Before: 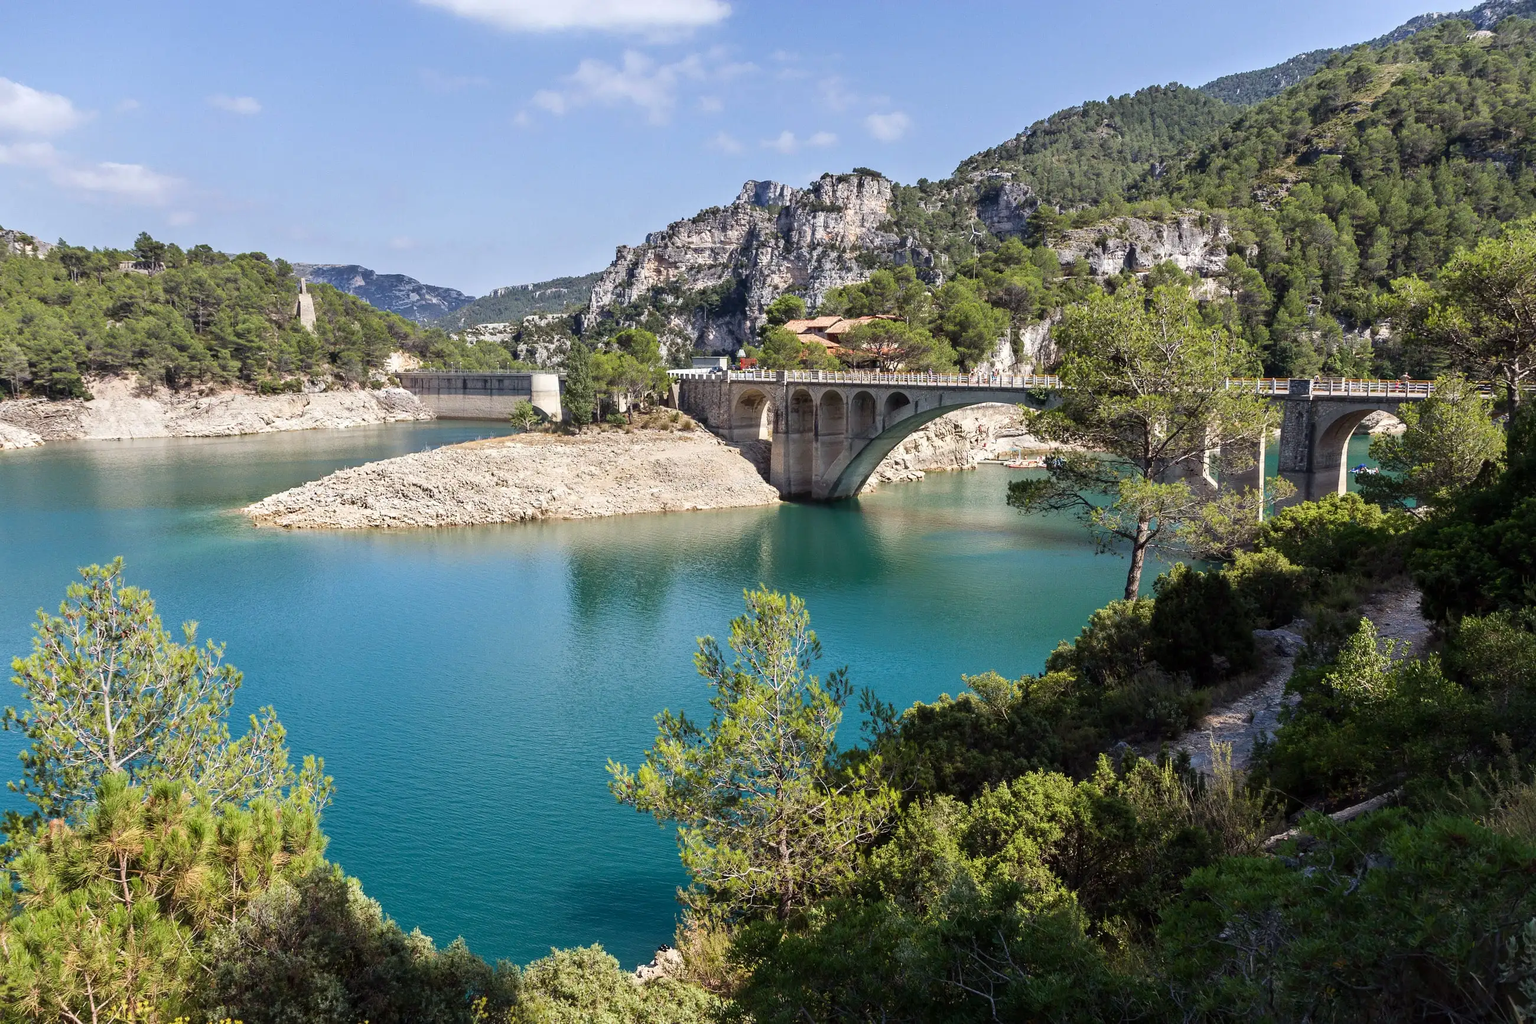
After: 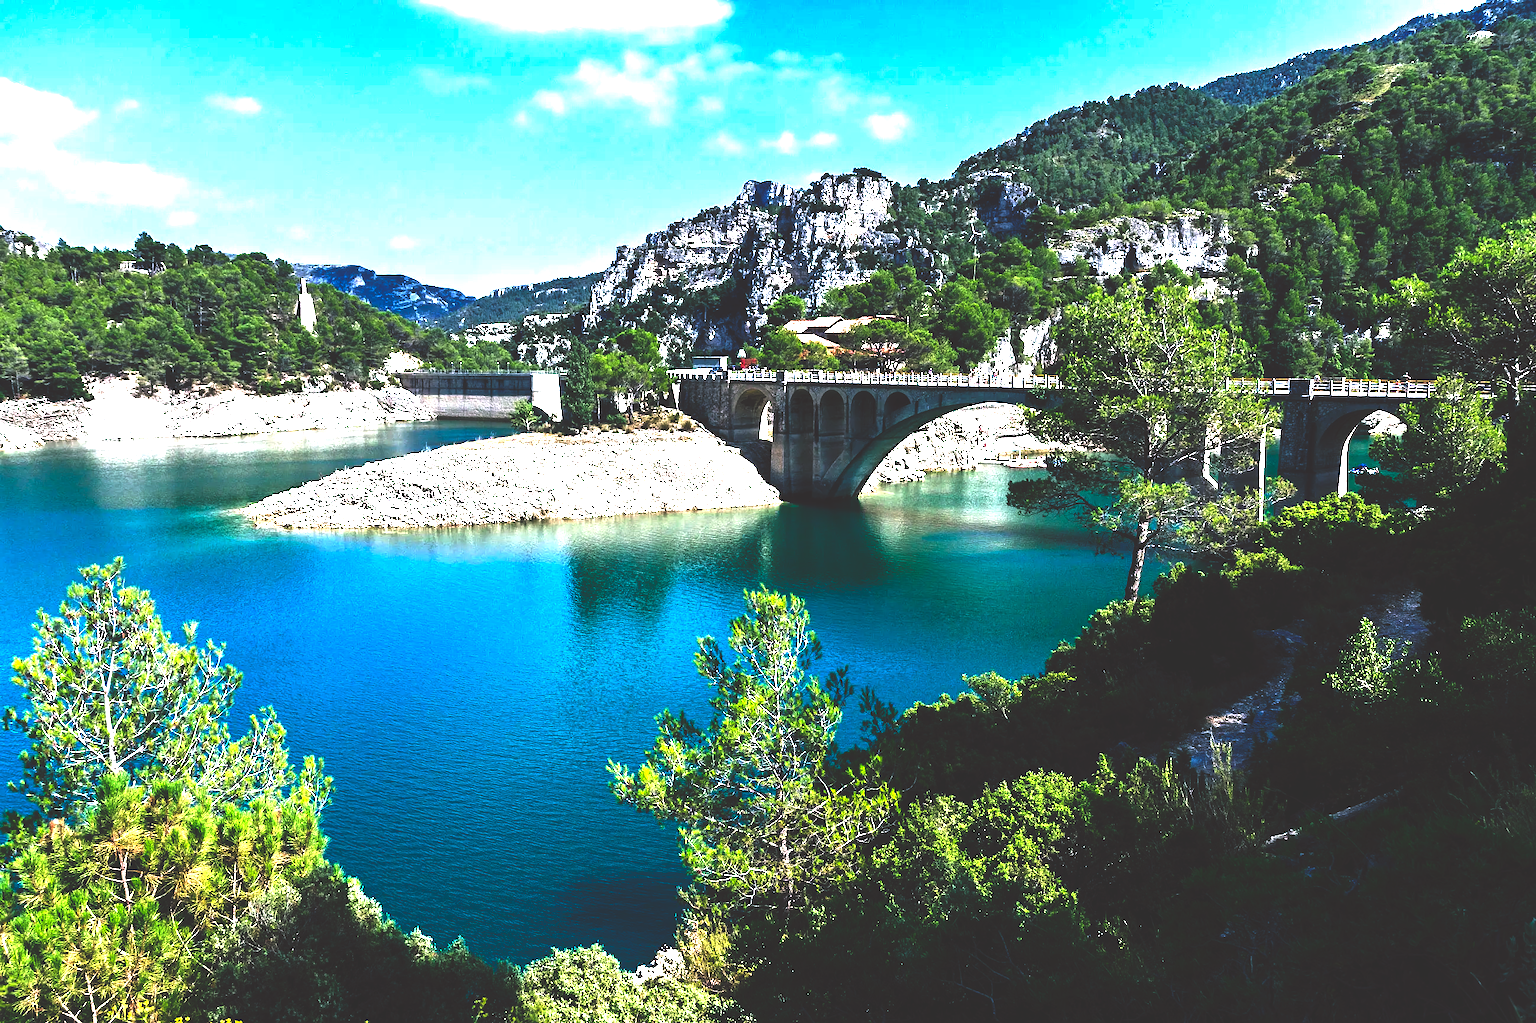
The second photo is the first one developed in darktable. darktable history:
color balance rgb: shadows lift › luminance -7.7%, shadows lift › chroma 2.13%, shadows lift › hue 200.79°, power › luminance -7.77%, power › chroma 2.27%, power › hue 220.69°, highlights gain › luminance 15.15%, highlights gain › chroma 4%, highlights gain › hue 209.35°, global offset › luminance -0.21%, global offset › chroma 0.27%, perceptual saturation grading › global saturation 24.42%, perceptual saturation grading › highlights -24.42%, perceptual saturation grading › mid-tones 24.42%, perceptual saturation grading › shadows 40%, perceptual brilliance grading › global brilliance -5%, perceptual brilliance grading › highlights 24.42%, perceptual brilliance grading › mid-tones 7%, perceptual brilliance grading › shadows -5%
exposure: black level correction 0, exposure 0.7 EV, compensate exposure bias true, compensate highlight preservation false
rgb curve: curves: ch0 [(0, 0.186) (0.314, 0.284) (0.775, 0.708) (1, 1)], compensate middle gray true, preserve colors none
color balance: lift [1.016, 0.983, 1, 1.017], gamma [0.78, 1.018, 1.043, 0.957], gain [0.786, 1.063, 0.937, 1.017], input saturation 118.26%, contrast 13.43%, contrast fulcrum 21.62%, output saturation 82.76%
rotate and perspective: automatic cropping off
